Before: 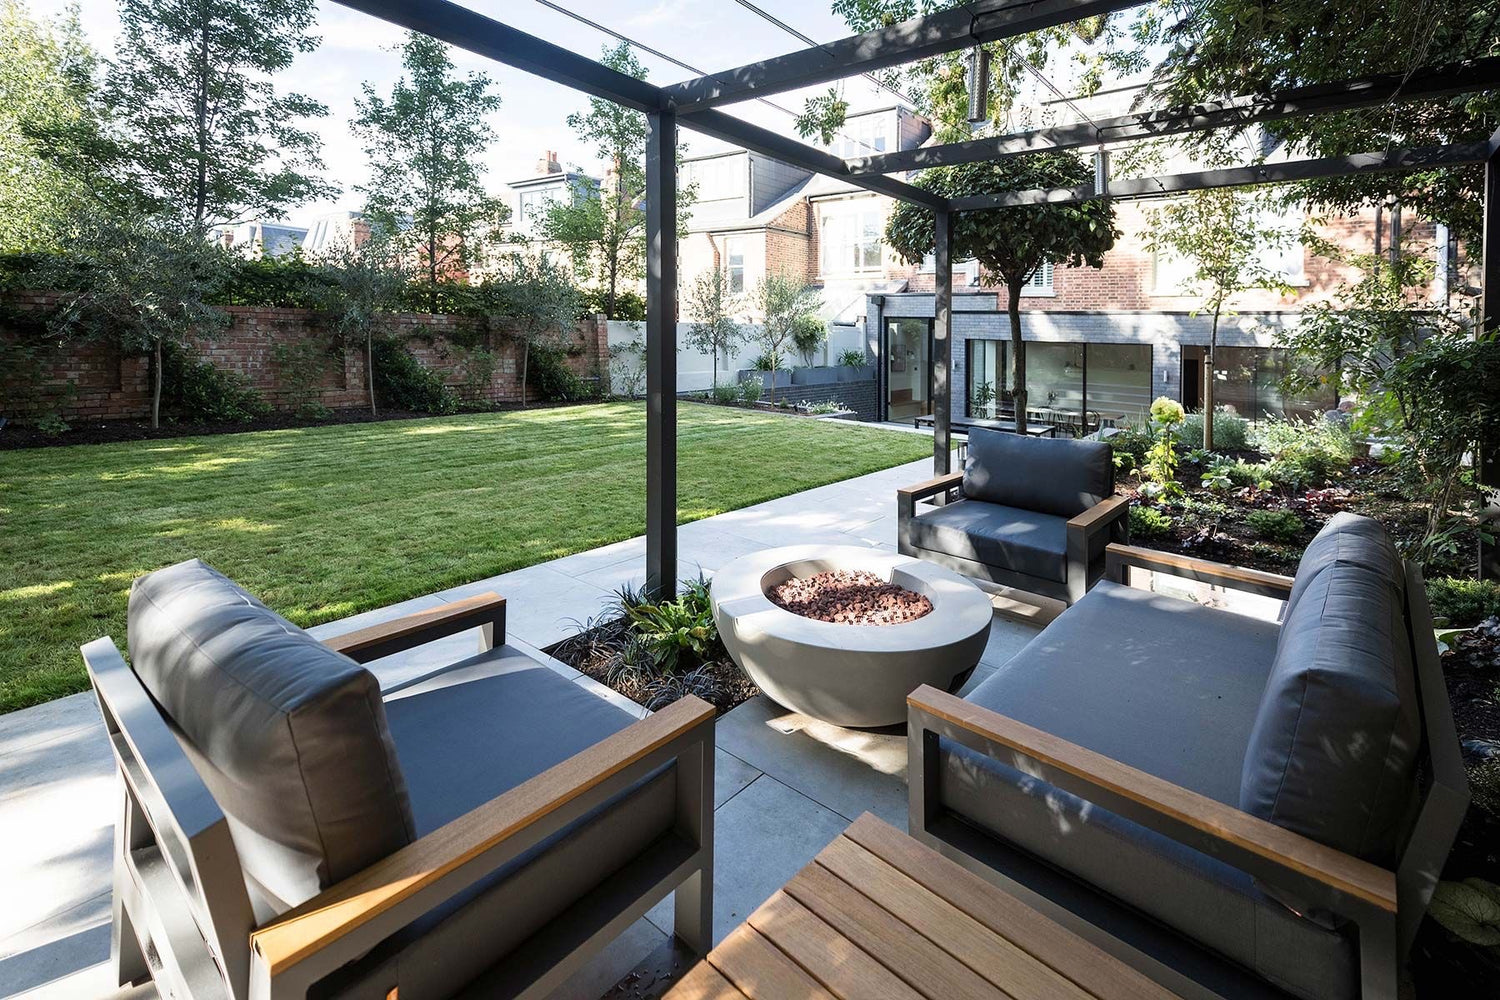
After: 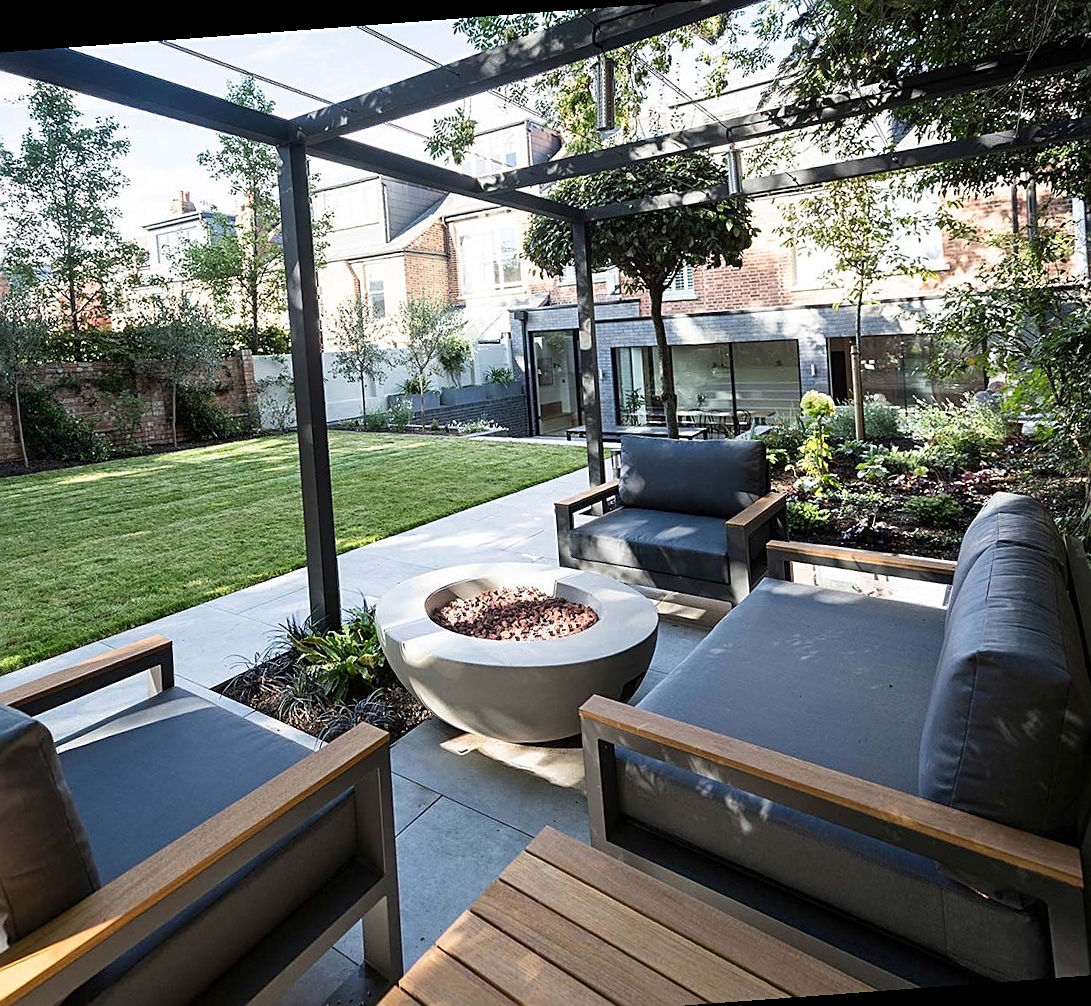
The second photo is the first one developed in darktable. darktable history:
sharpen: on, module defaults
crop and rotate: left 24.034%, top 2.838%, right 6.406%, bottom 6.299%
contrast brightness saturation: contrast 0.07
rotate and perspective: rotation -4.25°, automatic cropping off
